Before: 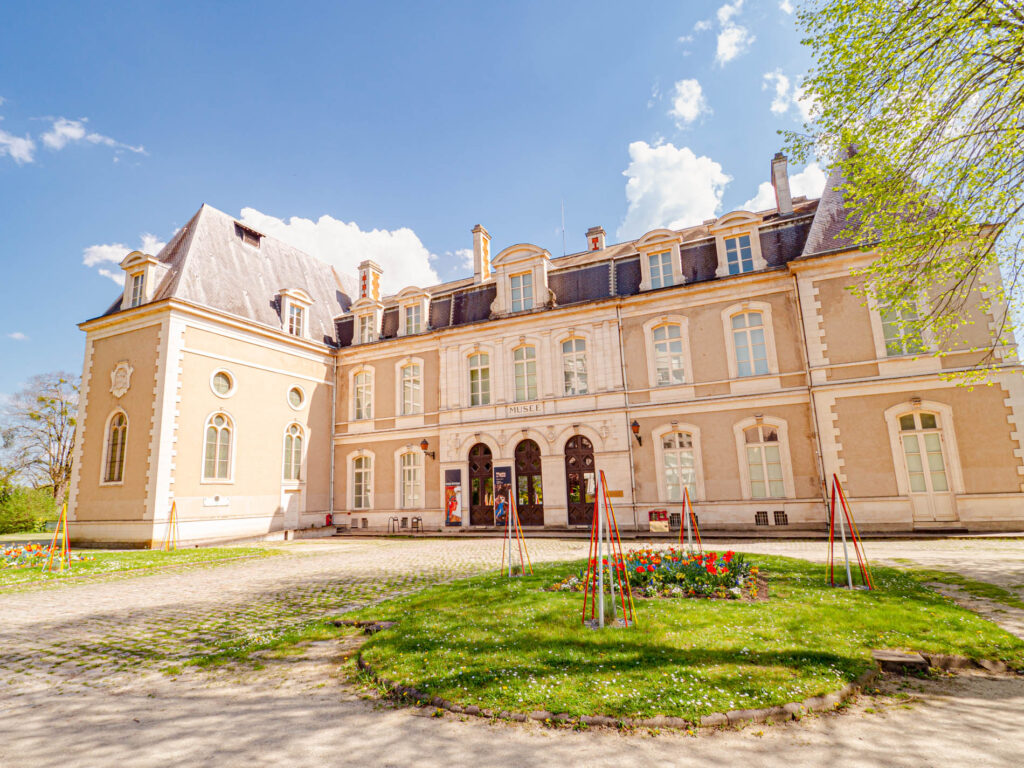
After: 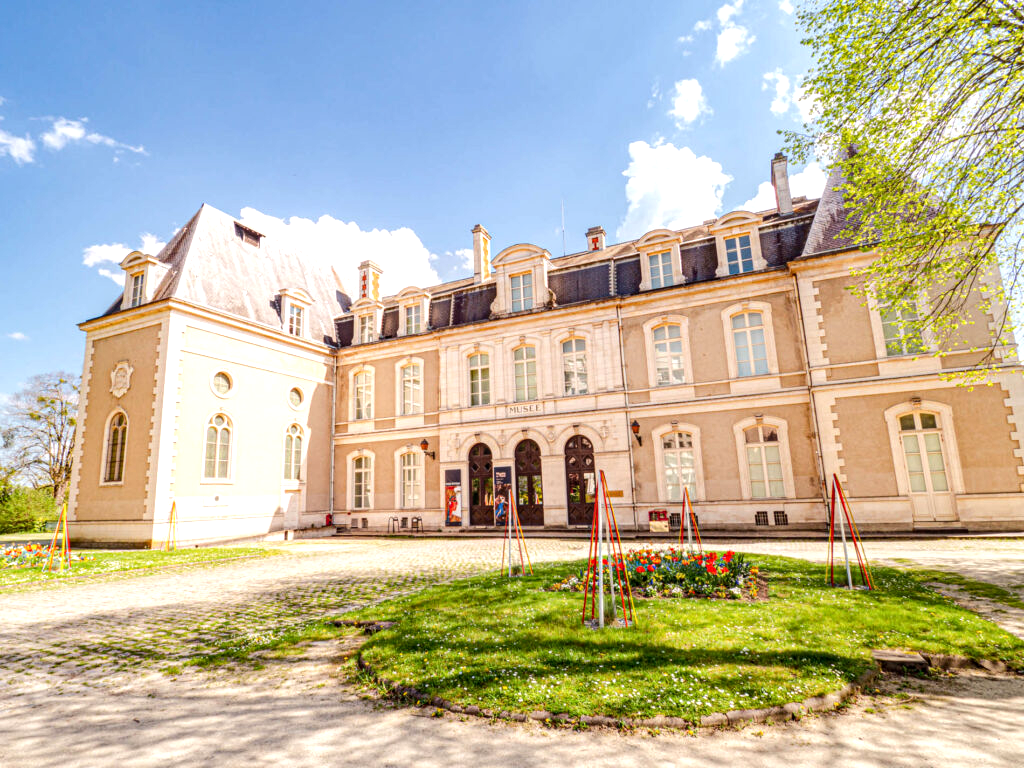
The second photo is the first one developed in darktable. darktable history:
local contrast: on, module defaults
tone equalizer: -8 EV -0.412 EV, -7 EV -0.394 EV, -6 EV -0.359 EV, -5 EV -0.237 EV, -3 EV 0.237 EV, -2 EV 0.362 EV, -1 EV 0.385 EV, +0 EV 0.443 EV, edges refinement/feathering 500, mask exposure compensation -1.57 EV, preserve details no
